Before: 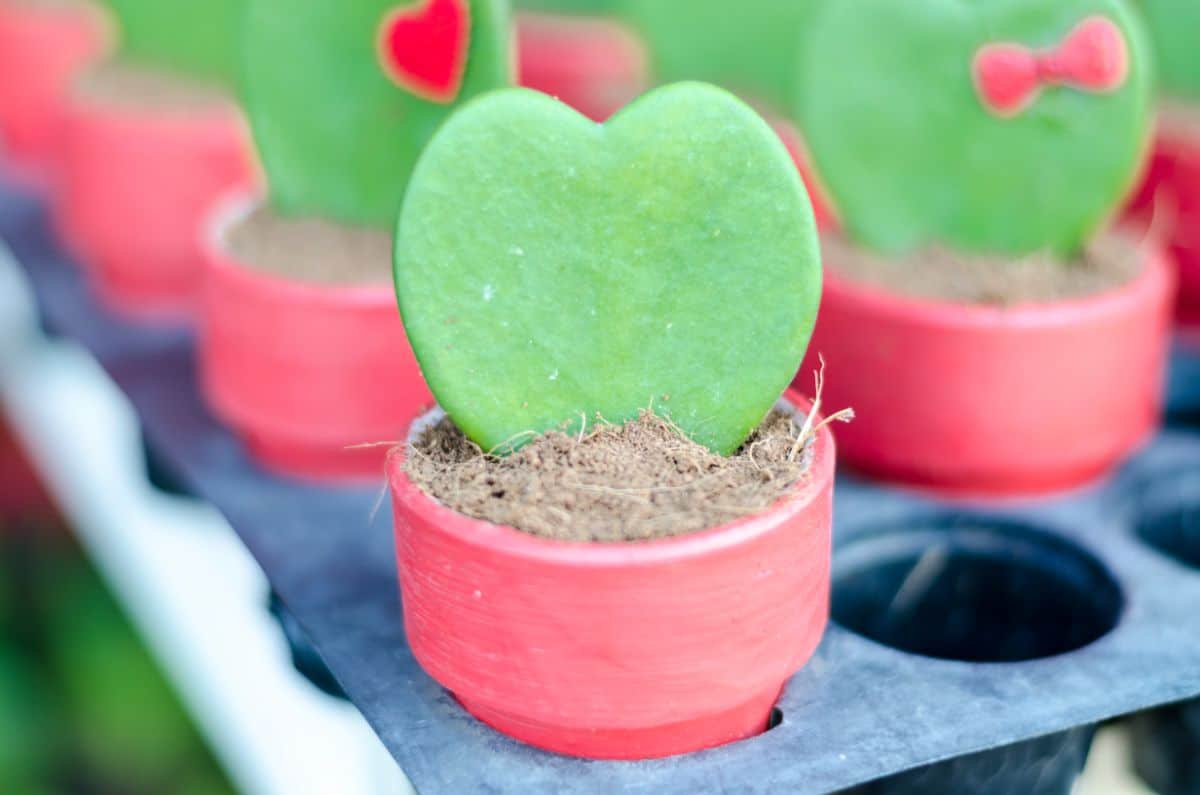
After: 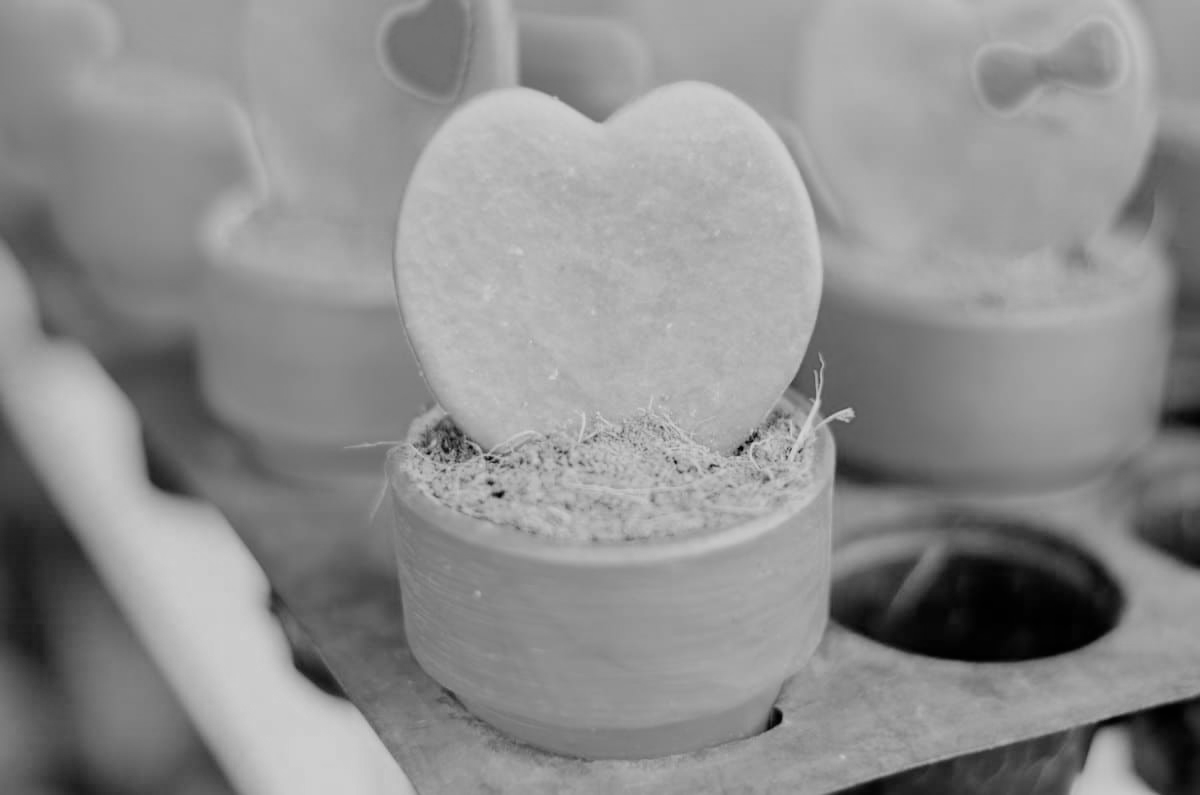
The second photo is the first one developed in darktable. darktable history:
color balance rgb: linear chroma grading › global chroma 13.3%, global vibrance 41.49%
velvia: strength 50%
monochrome: a 16.01, b -2.65, highlights 0.52
filmic rgb: black relative exposure -7.15 EV, white relative exposure 5.36 EV, hardness 3.02, color science v6 (2022)
